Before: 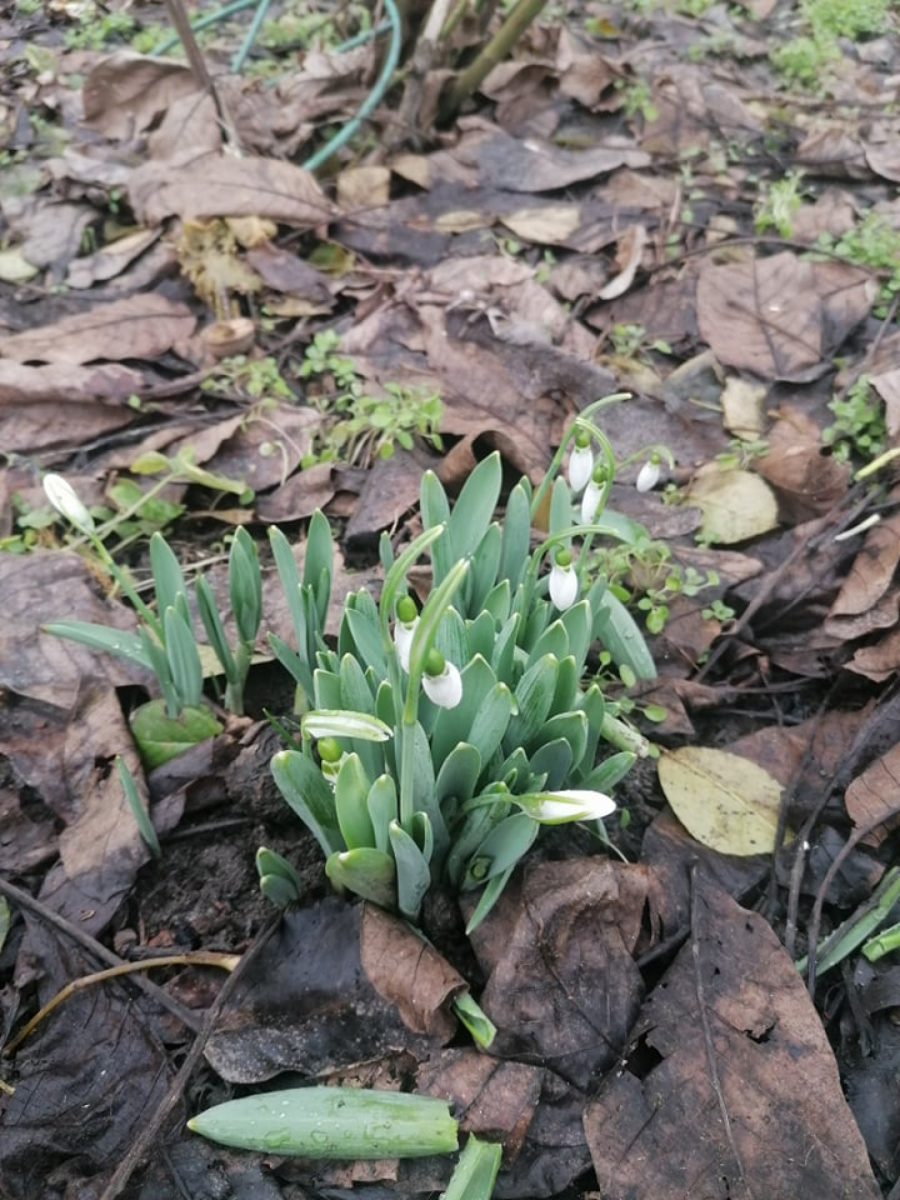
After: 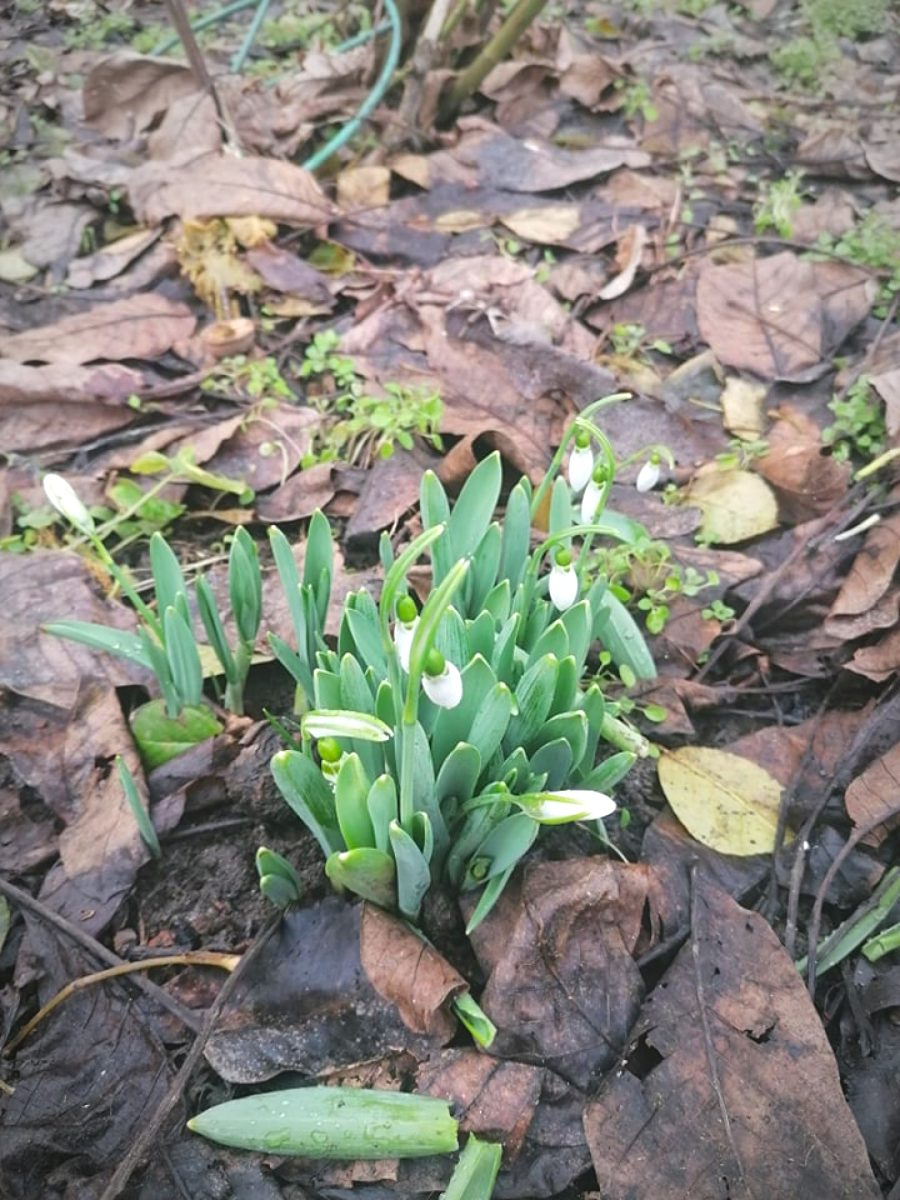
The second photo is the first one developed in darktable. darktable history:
contrast brightness saturation: contrast -0.19, saturation 0.19
vignetting: fall-off radius 60%, automatic ratio true
exposure: black level correction 0, exposure 0.7 EV, compensate exposure bias true, compensate highlight preservation false
sharpen: amount 0.2
